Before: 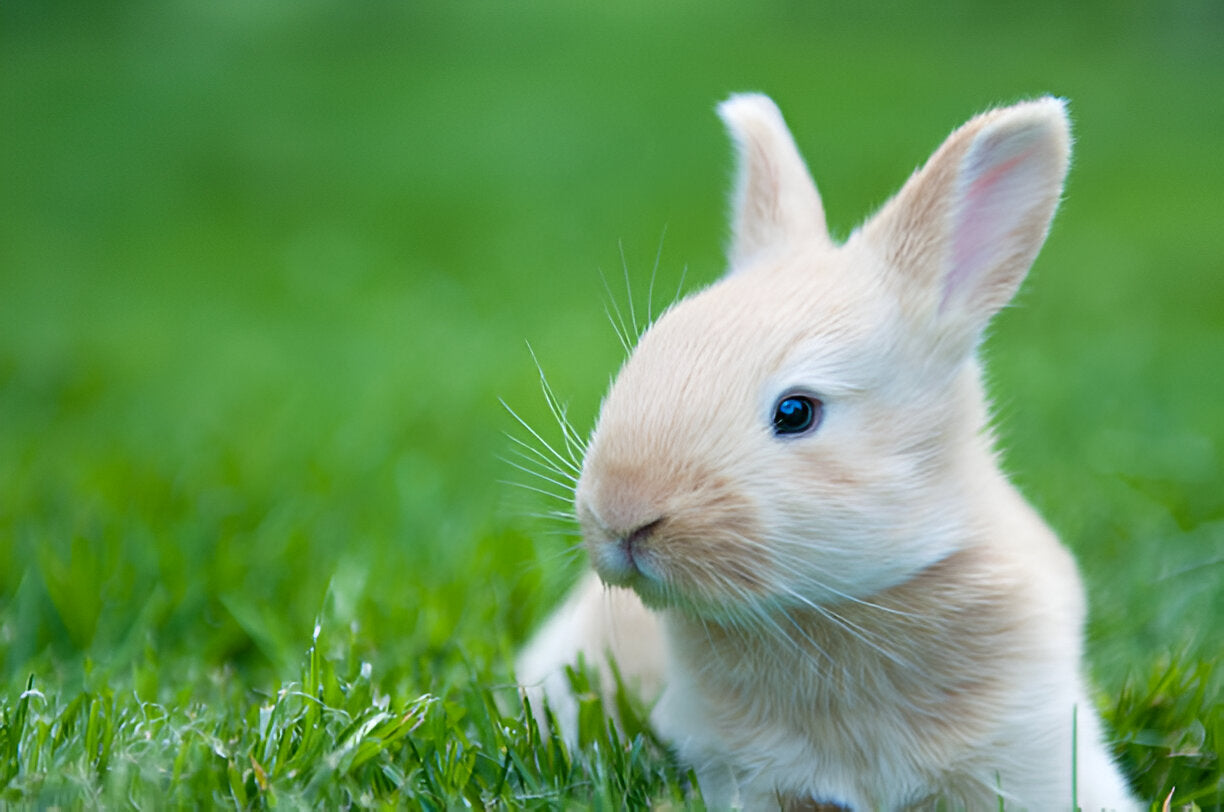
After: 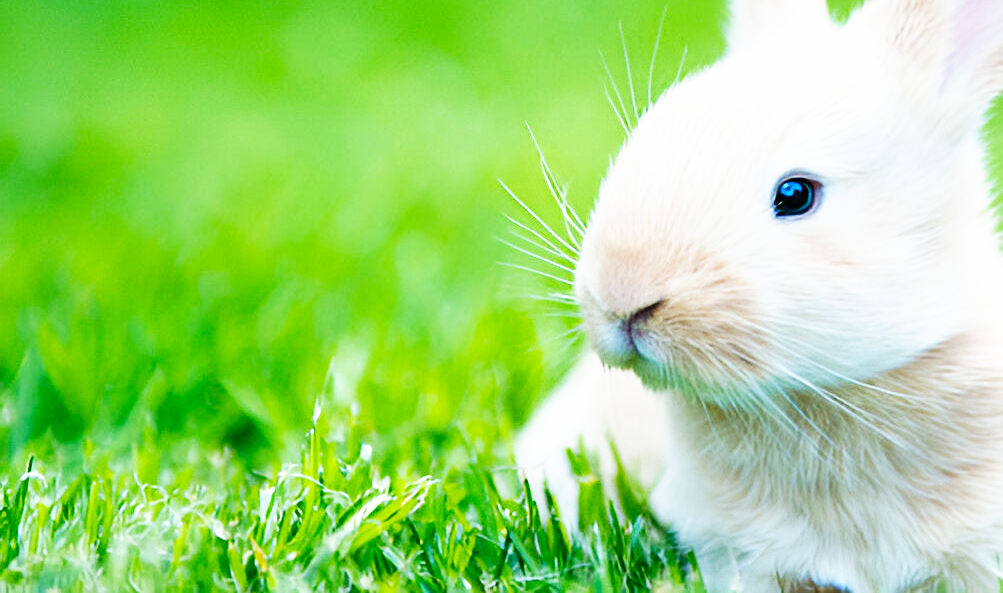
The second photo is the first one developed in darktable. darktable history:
crop: top 26.881%, right 17.991%
base curve: curves: ch0 [(0, 0) (0.007, 0.004) (0.027, 0.03) (0.046, 0.07) (0.207, 0.54) (0.442, 0.872) (0.673, 0.972) (1, 1)], preserve colors none
